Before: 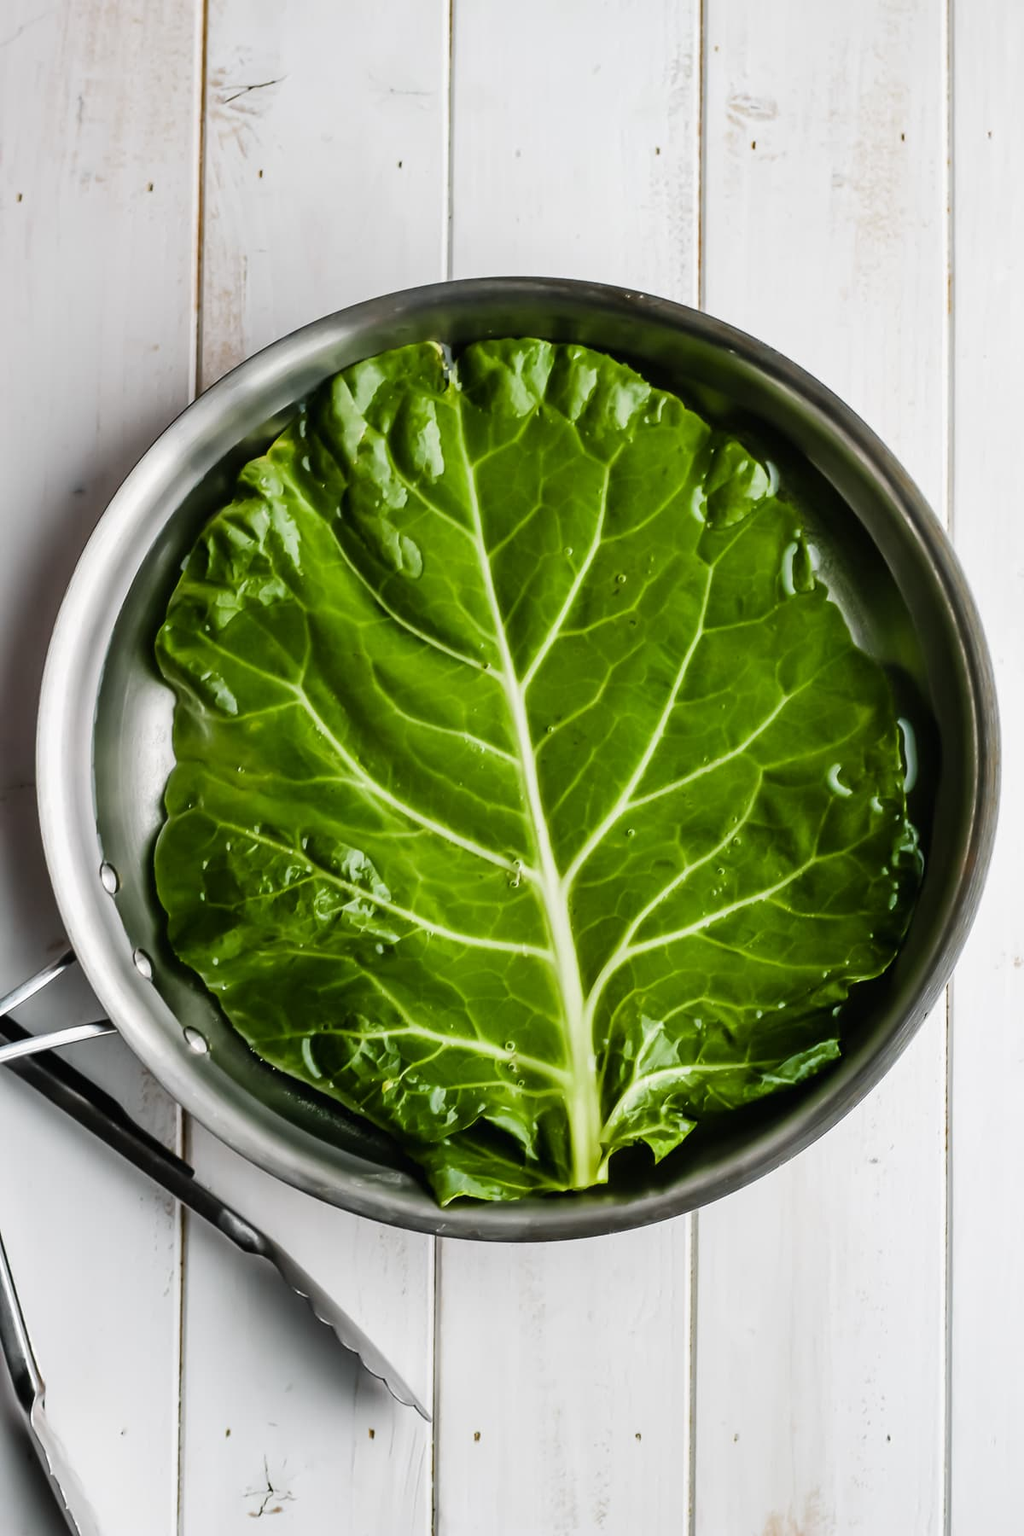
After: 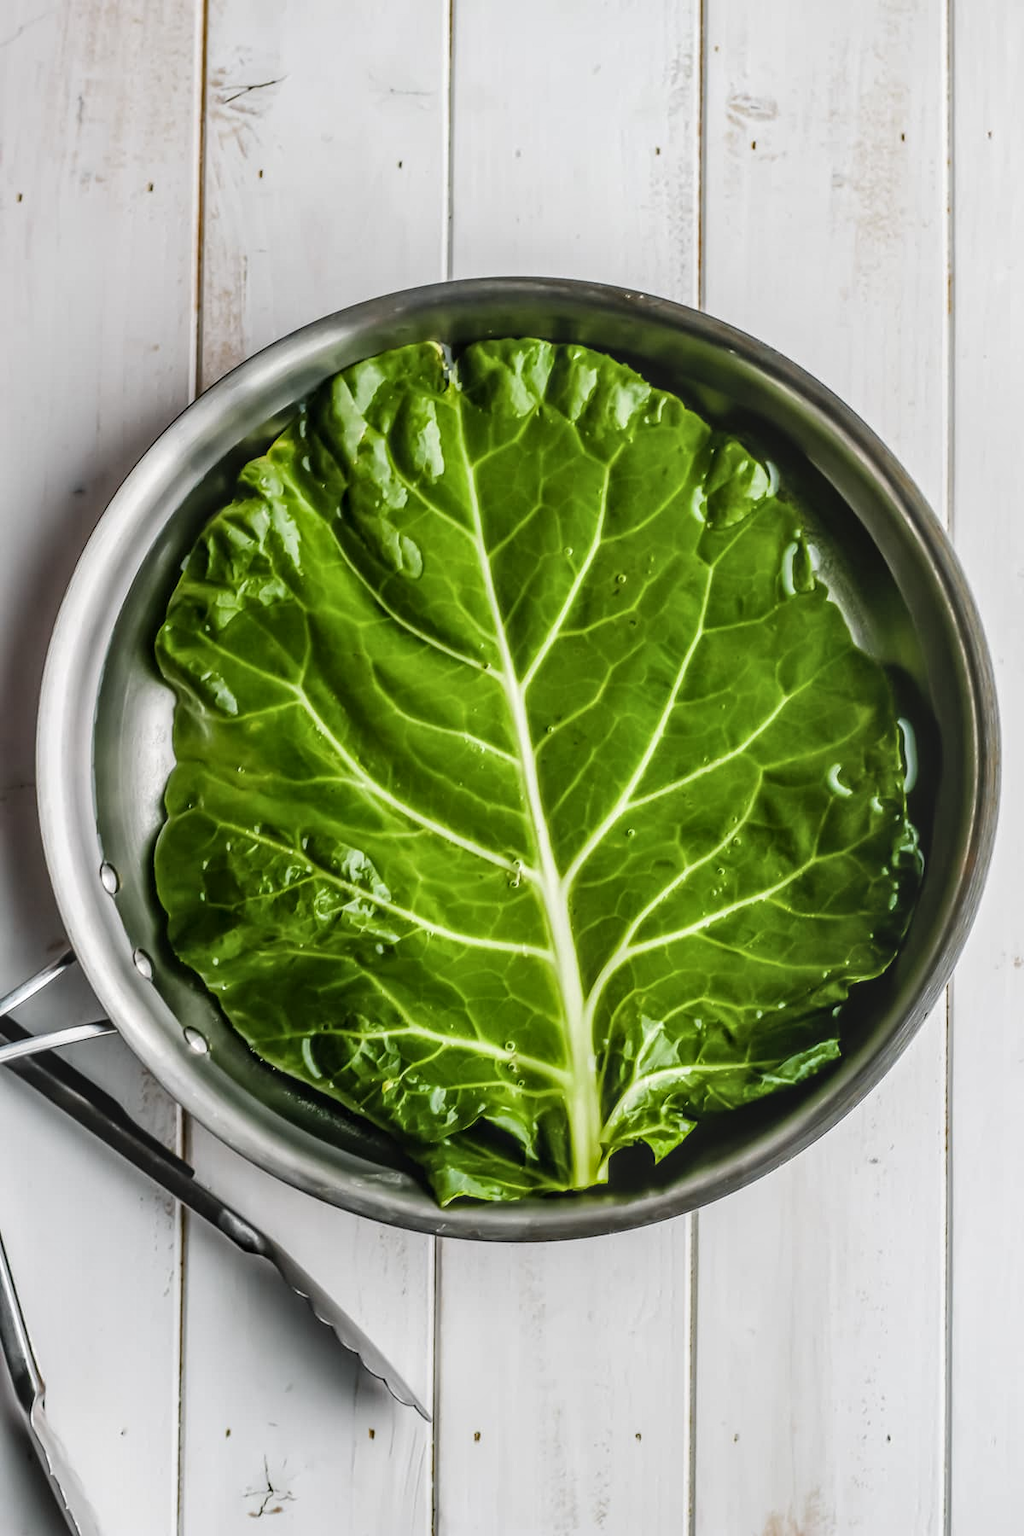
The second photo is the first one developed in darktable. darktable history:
local contrast: highlights 0%, shadows 4%, detail 134%
